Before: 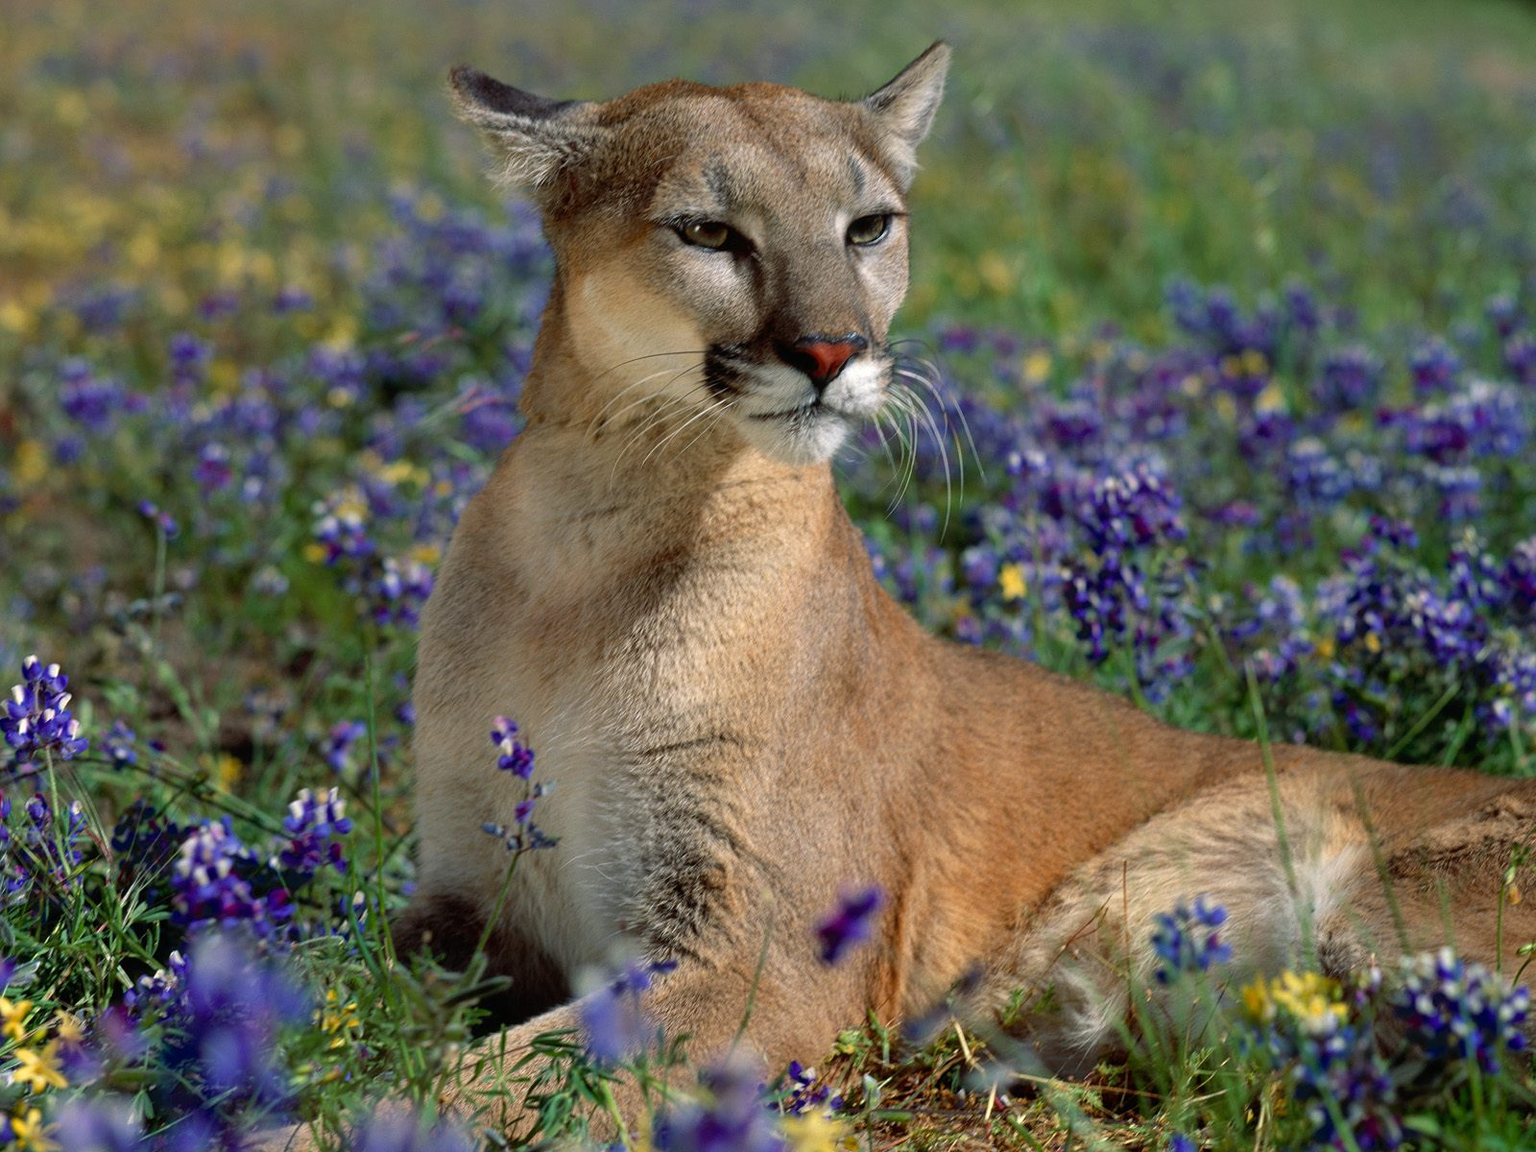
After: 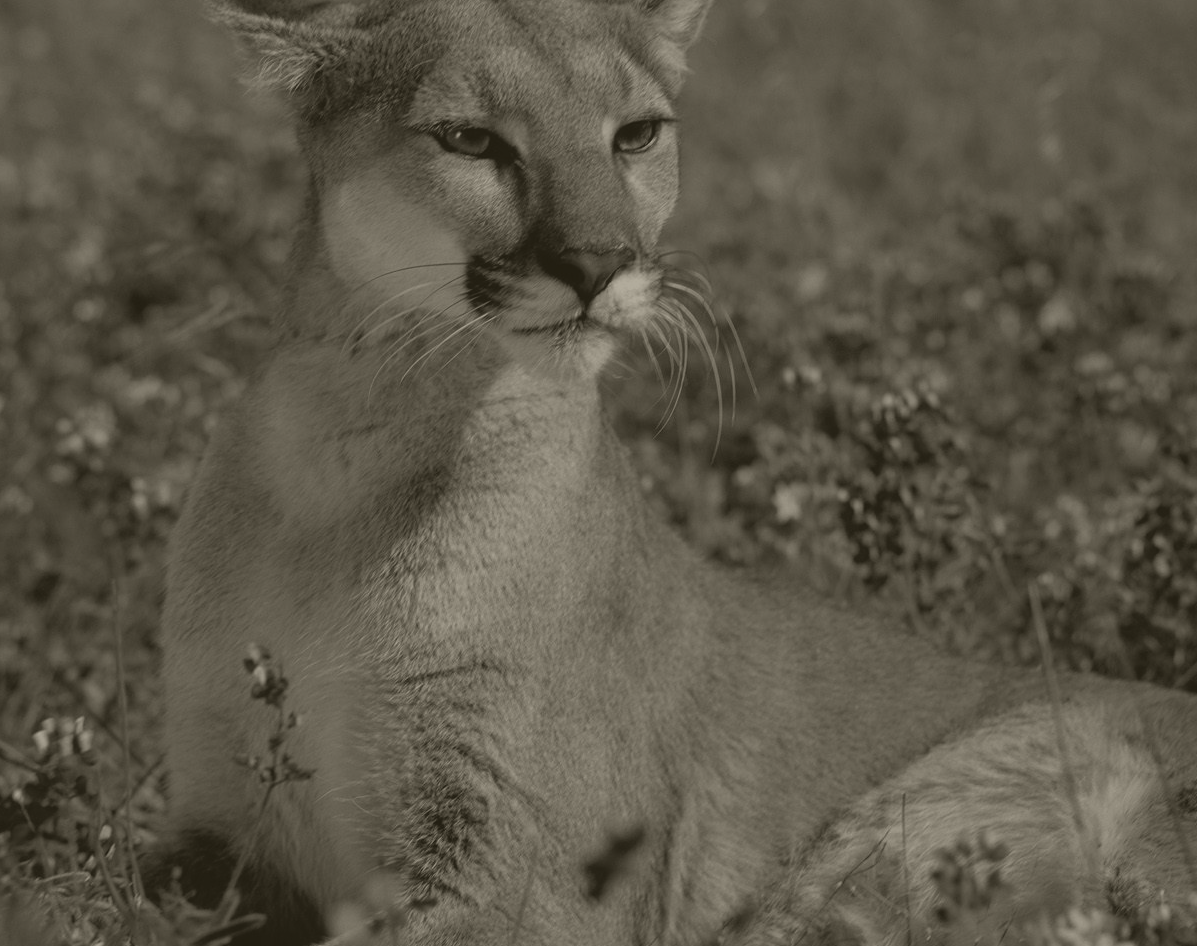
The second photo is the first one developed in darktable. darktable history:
crop: left 16.768%, top 8.653%, right 8.362%, bottom 12.485%
colorize: hue 41.44°, saturation 22%, source mix 60%, lightness 10.61%
